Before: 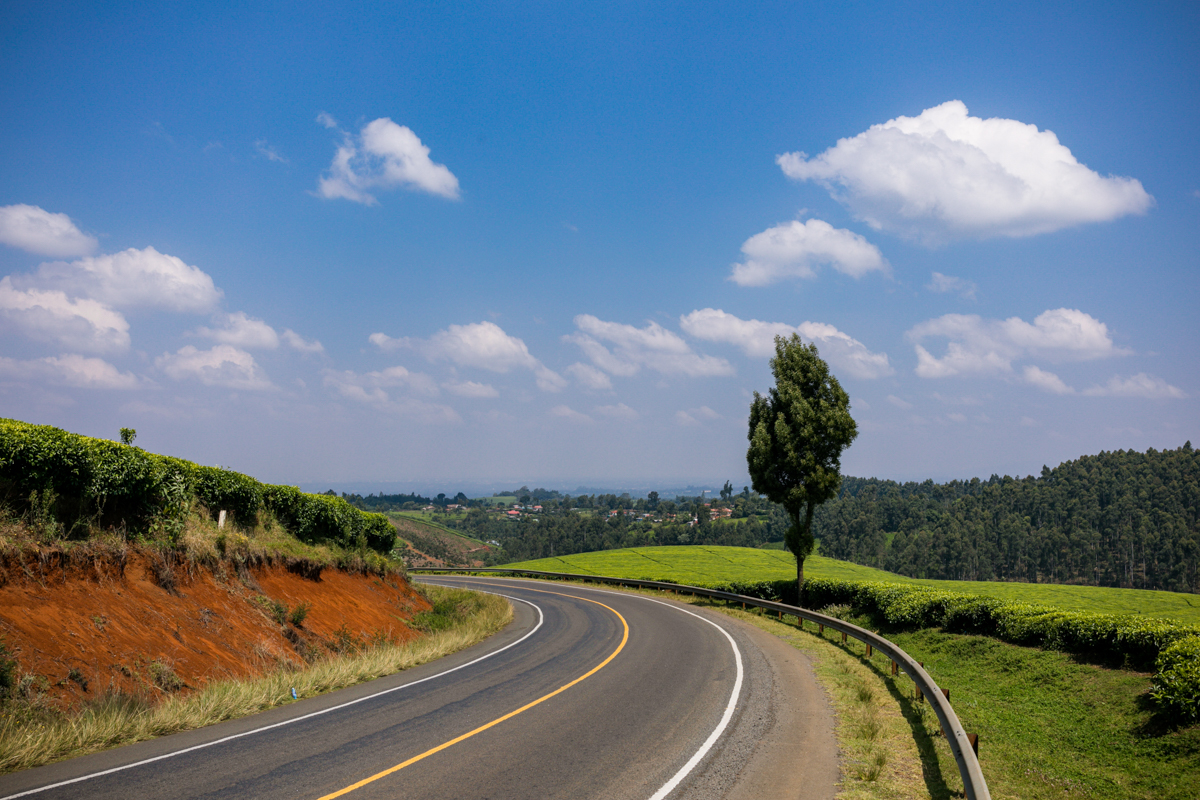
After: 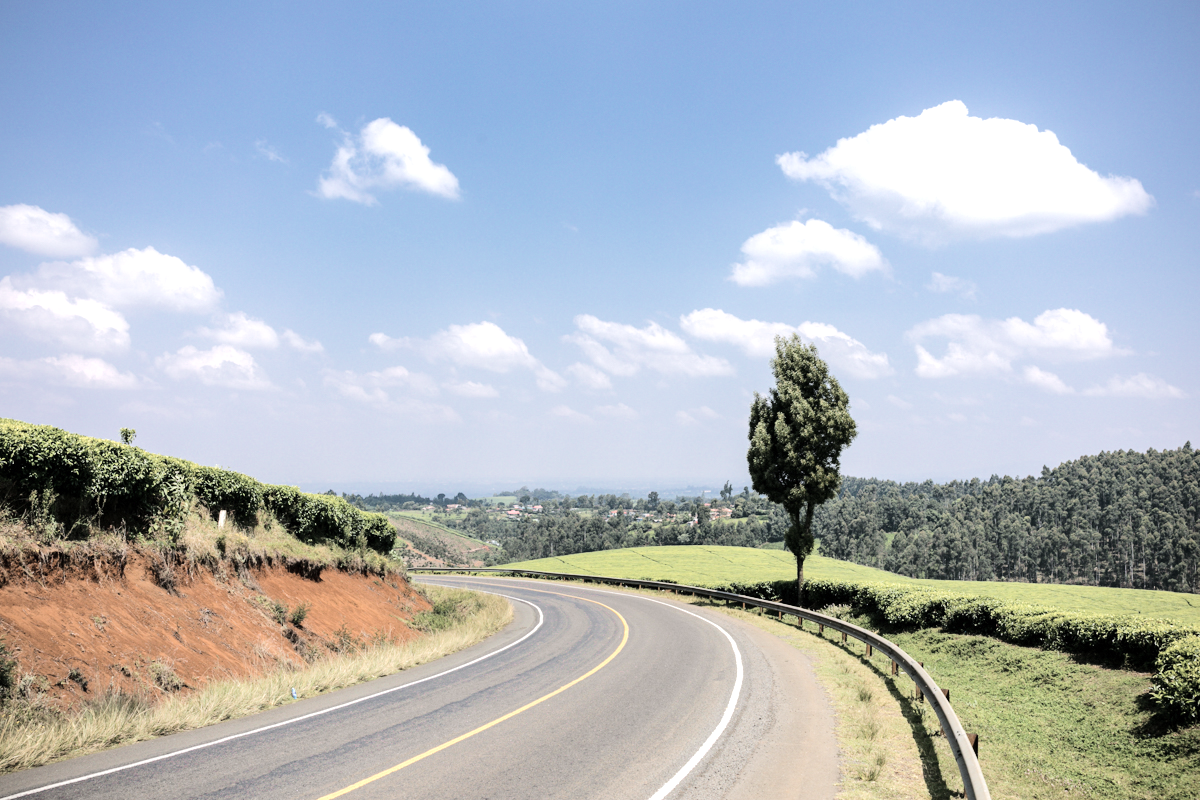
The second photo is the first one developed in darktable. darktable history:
color zones: curves: ch0 [(0, 0.6) (0.129, 0.508) (0.193, 0.483) (0.429, 0.5) (0.571, 0.5) (0.714, 0.5) (0.857, 0.5) (1, 0.6)]; ch1 [(0, 0.481) (0.112, 0.245) (0.213, 0.223) (0.429, 0.233) (0.571, 0.231) (0.683, 0.242) (0.857, 0.296) (1, 0.481)]
tone equalizer: -7 EV 0.157 EV, -6 EV 0.566 EV, -5 EV 1.17 EV, -4 EV 1.29 EV, -3 EV 1.15 EV, -2 EV 0.6 EV, -1 EV 0.162 EV, edges refinement/feathering 500, mask exposure compensation -1.57 EV, preserve details no
exposure: exposure 0.779 EV, compensate exposure bias true, compensate highlight preservation false
